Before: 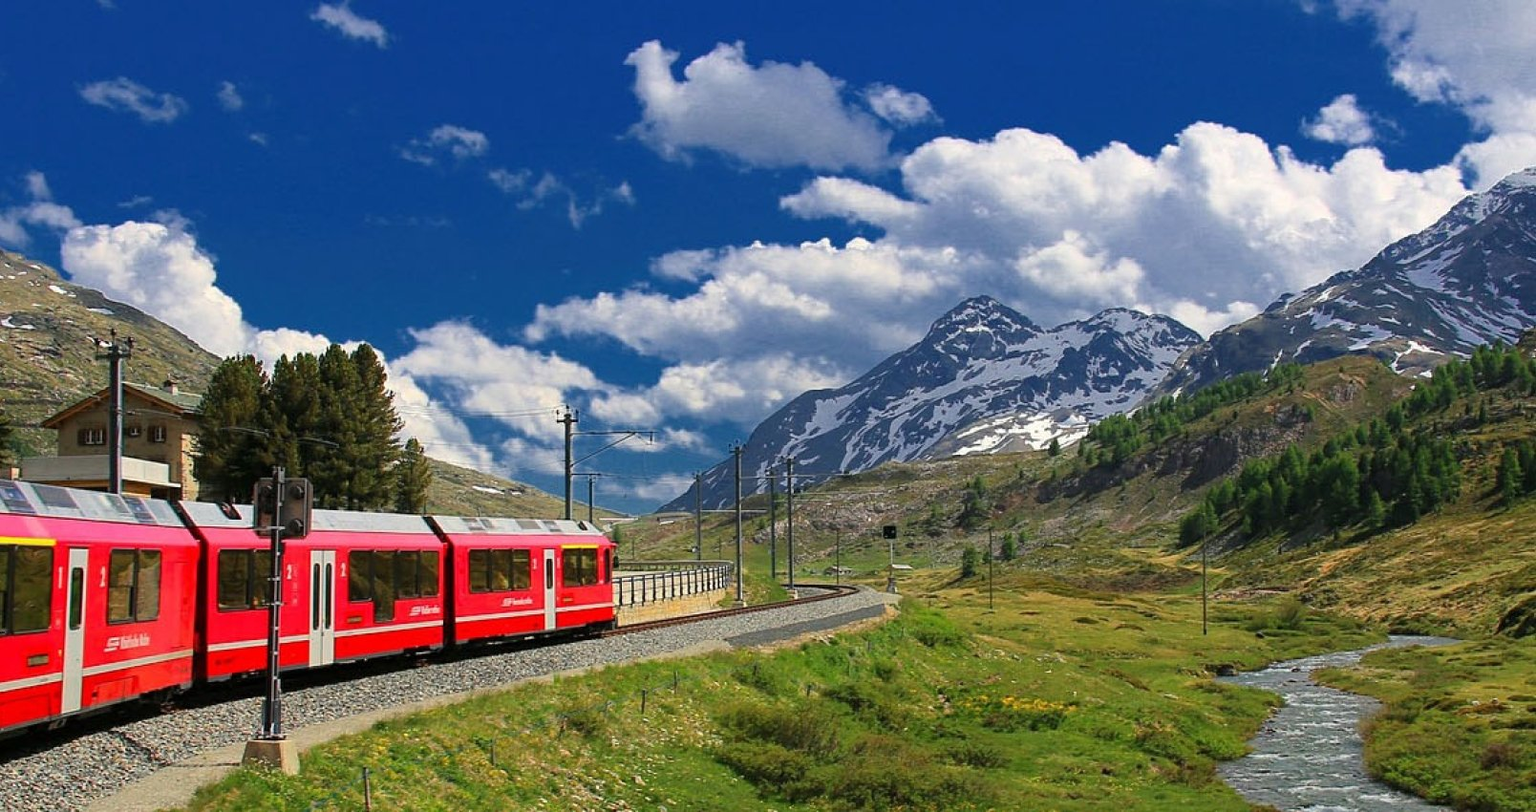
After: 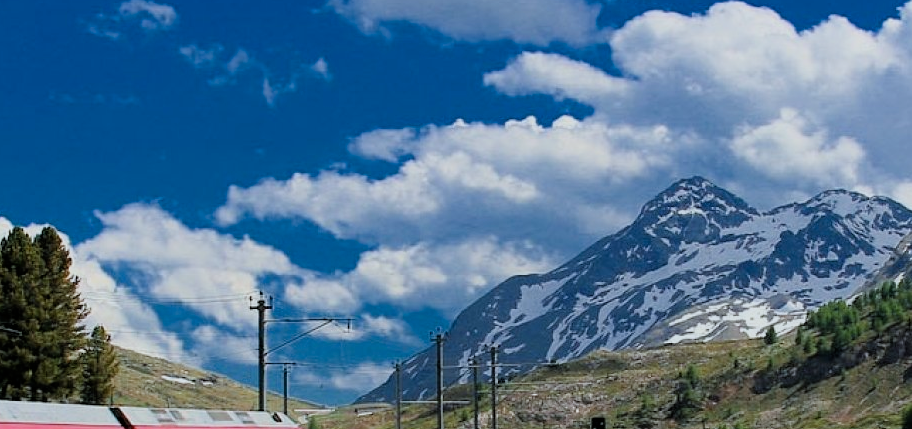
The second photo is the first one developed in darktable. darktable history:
color calibration: output R [1.063, -0.012, -0.003, 0], output G [0, 1.022, 0.021, 0], output B [-0.079, 0.047, 1, 0], x 0.37, y 0.382, temperature 4303.26 K
crop: left 20.764%, top 15.655%, right 21.94%, bottom 33.663%
filmic rgb: black relative exposure -7.93 EV, white relative exposure 4.15 EV, hardness 4.06, latitude 51.27%, contrast 1.011, shadows ↔ highlights balance 5.14%
